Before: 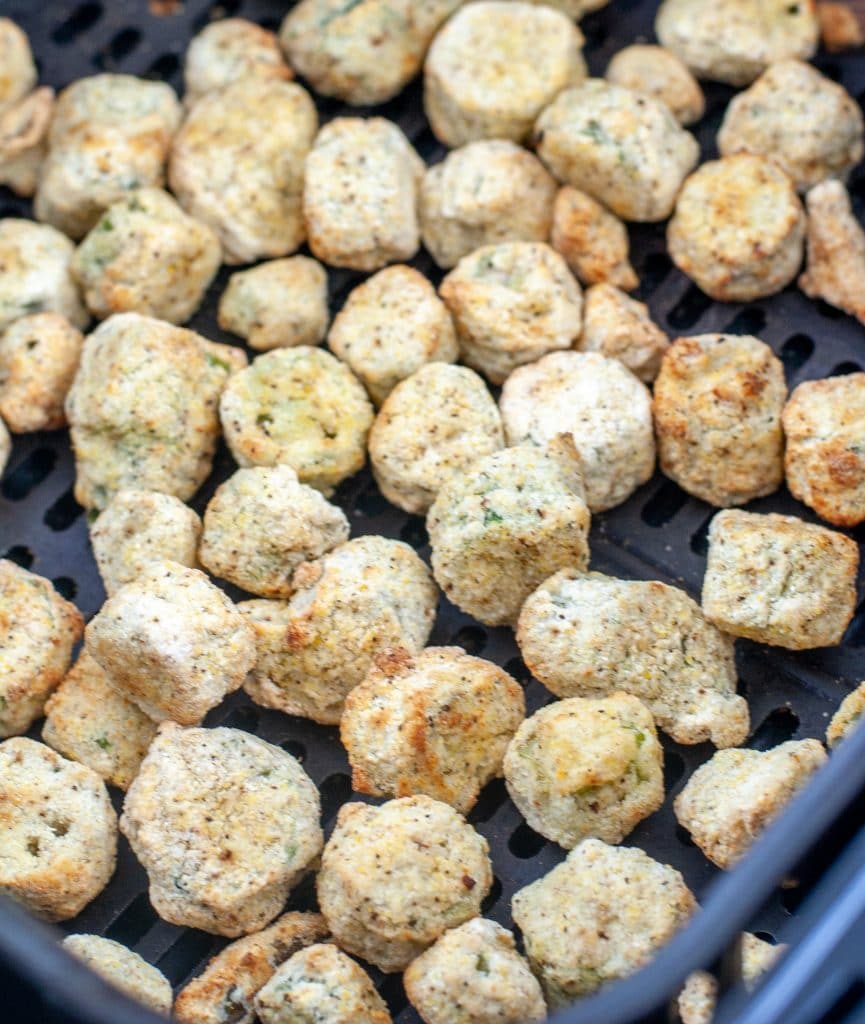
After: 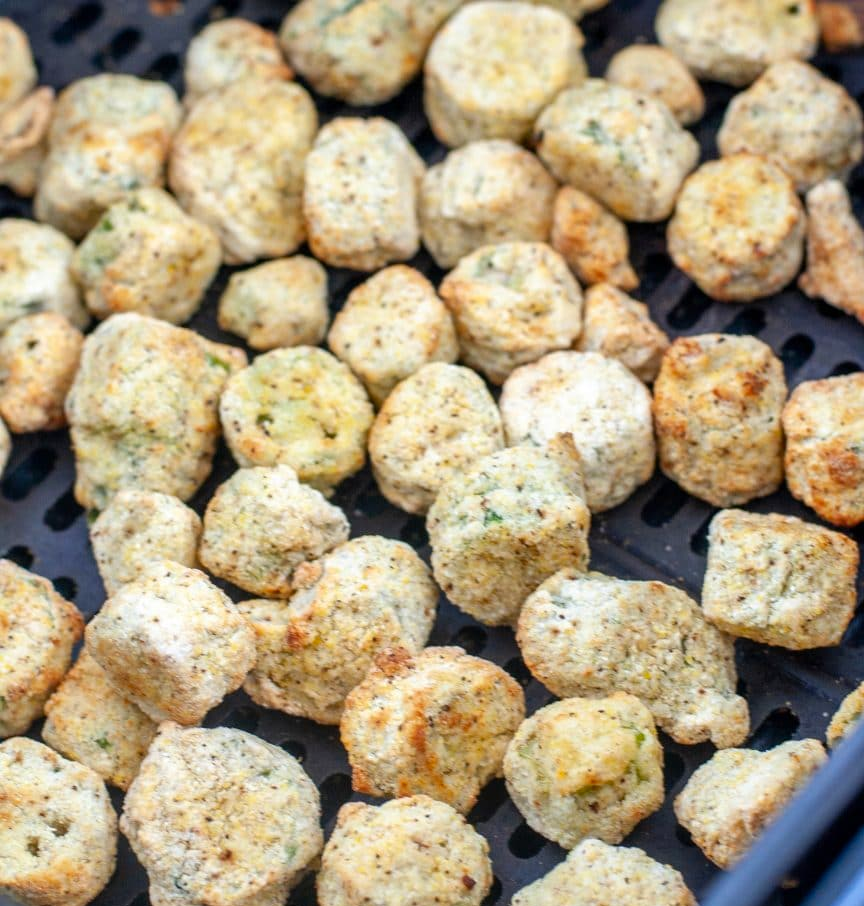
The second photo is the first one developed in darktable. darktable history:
crop and rotate: top 0%, bottom 11.49%
contrast brightness saturation: saturation 0.13
